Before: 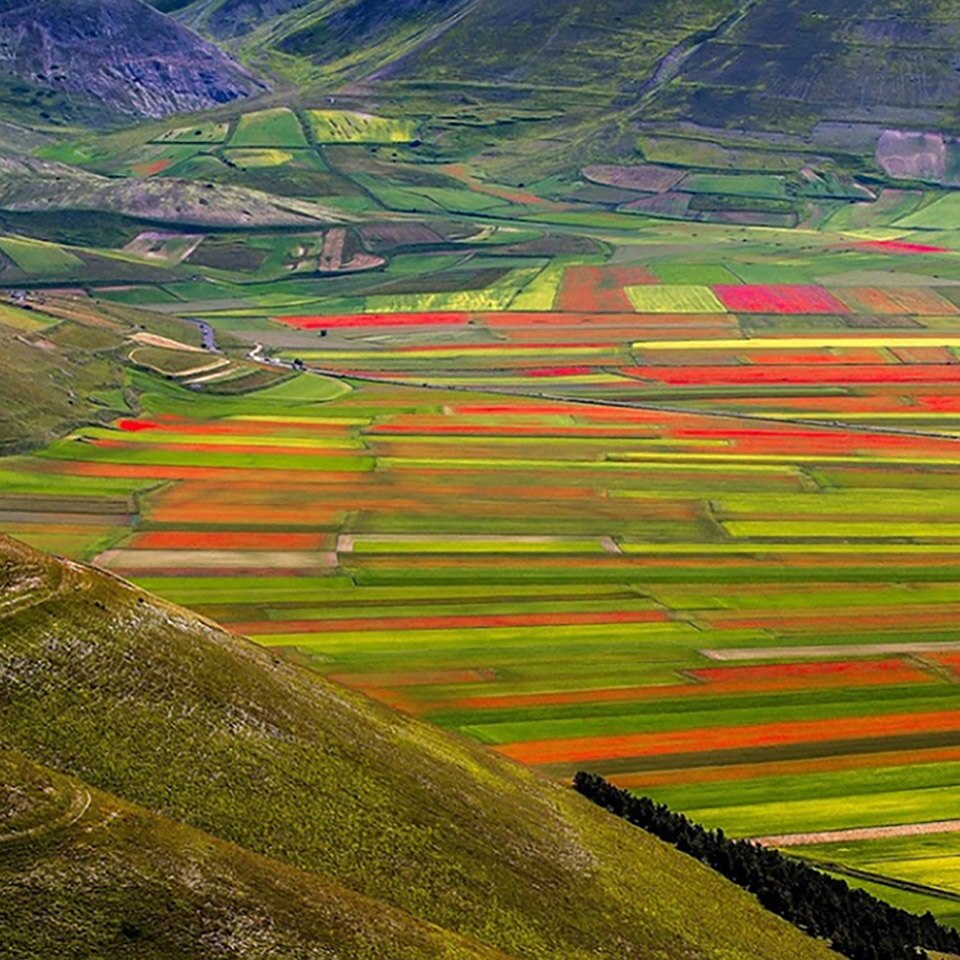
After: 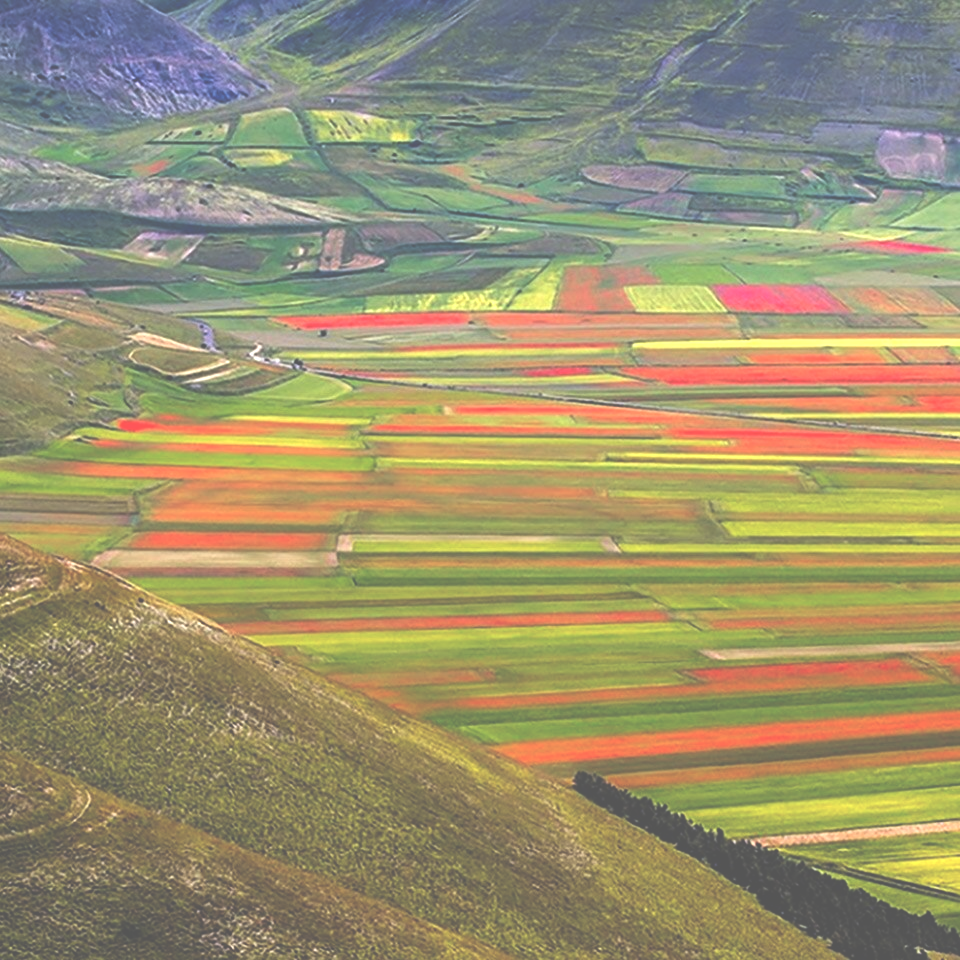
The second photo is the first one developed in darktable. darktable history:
exposure: black level correction -0.07, exposure 0.501 EV, compensate exposure bias true, compensate highlight preservation false
